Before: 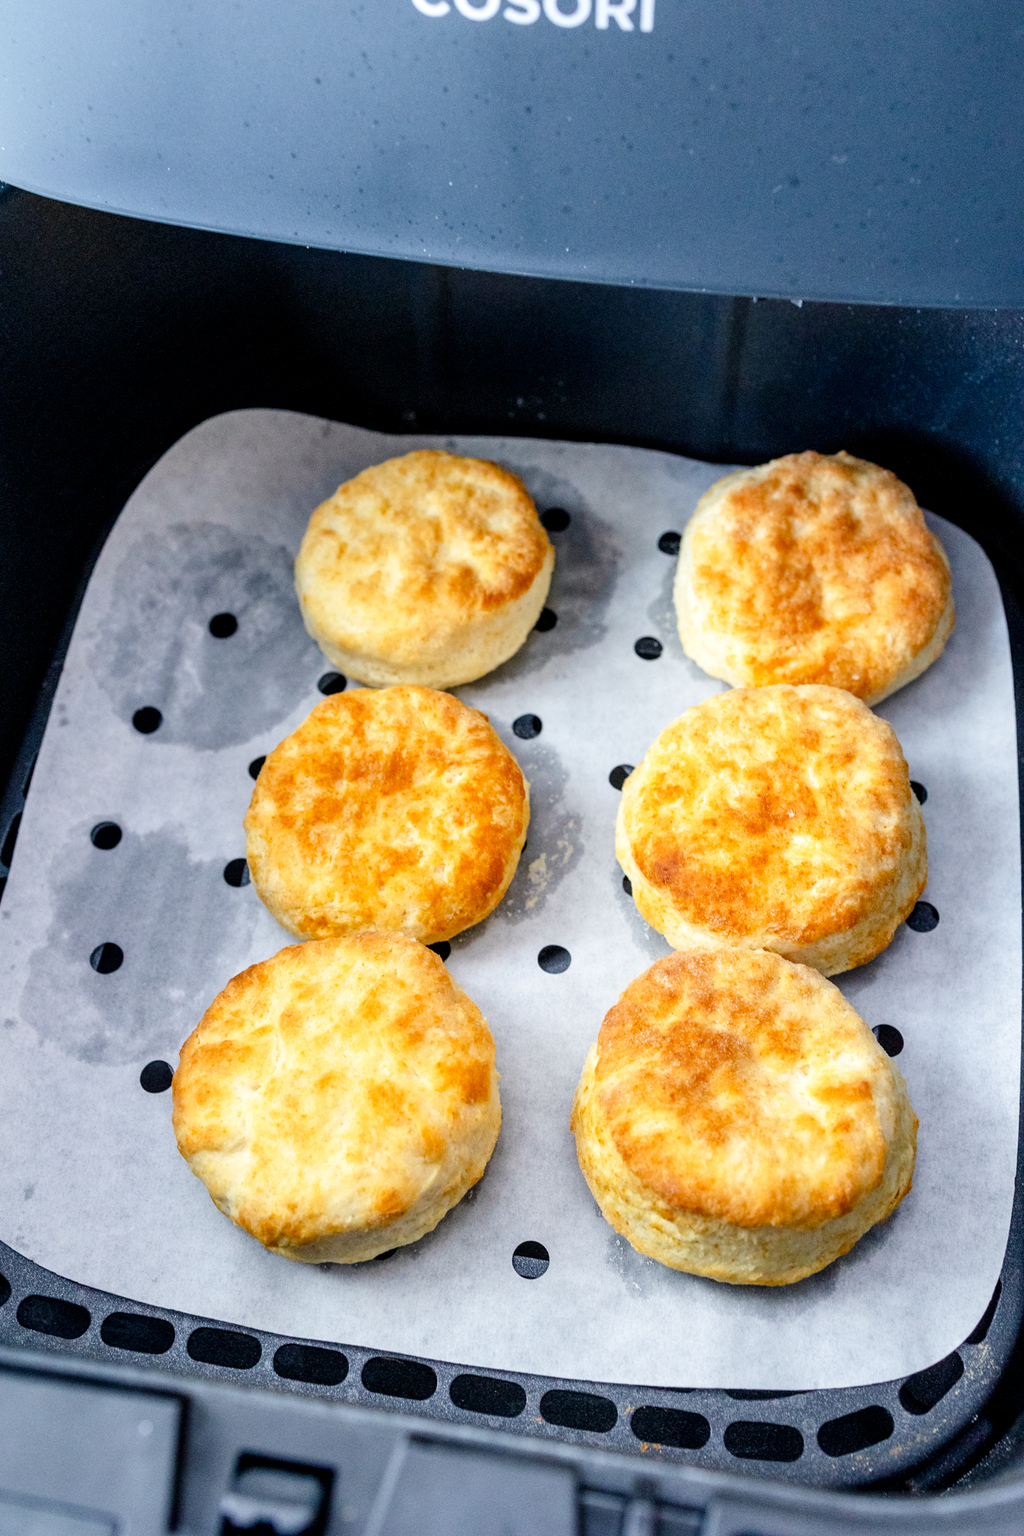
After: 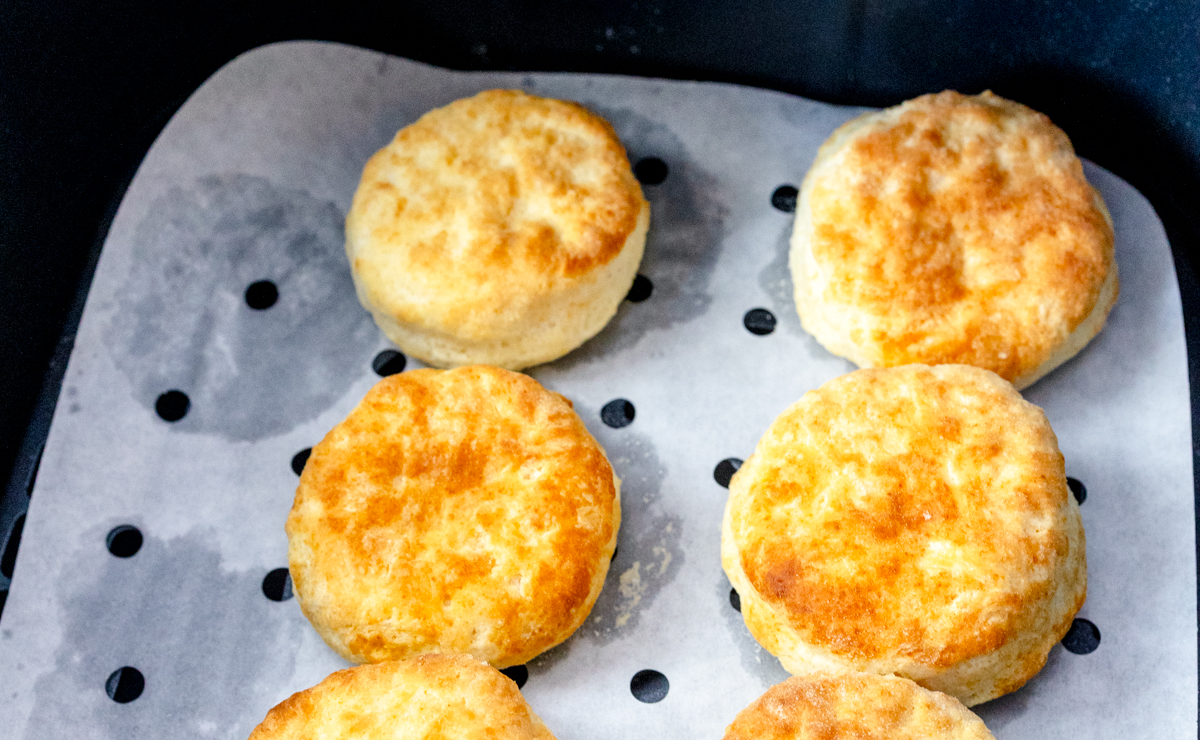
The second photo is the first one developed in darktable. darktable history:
crop and rotate: top 24.337%, bottom 34.528%
